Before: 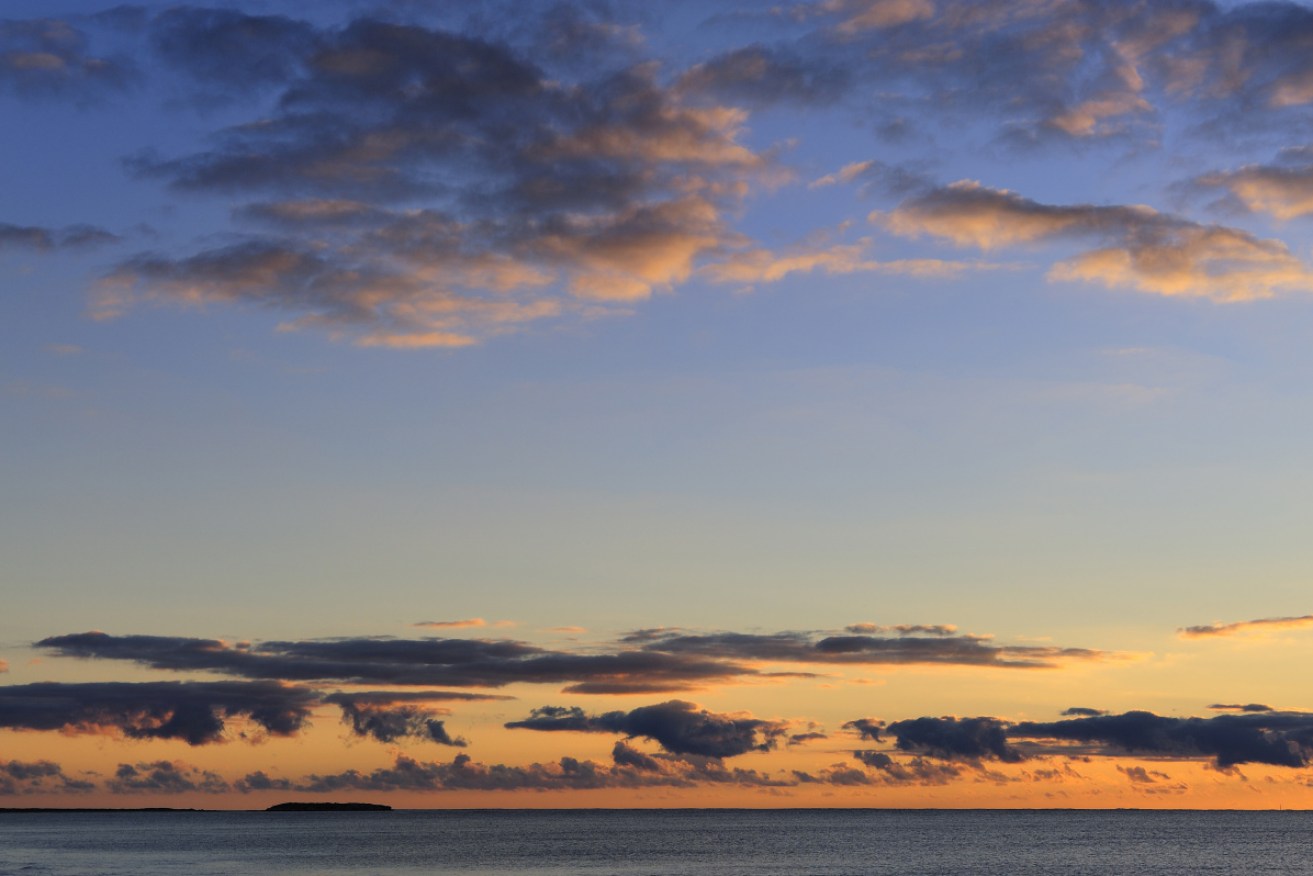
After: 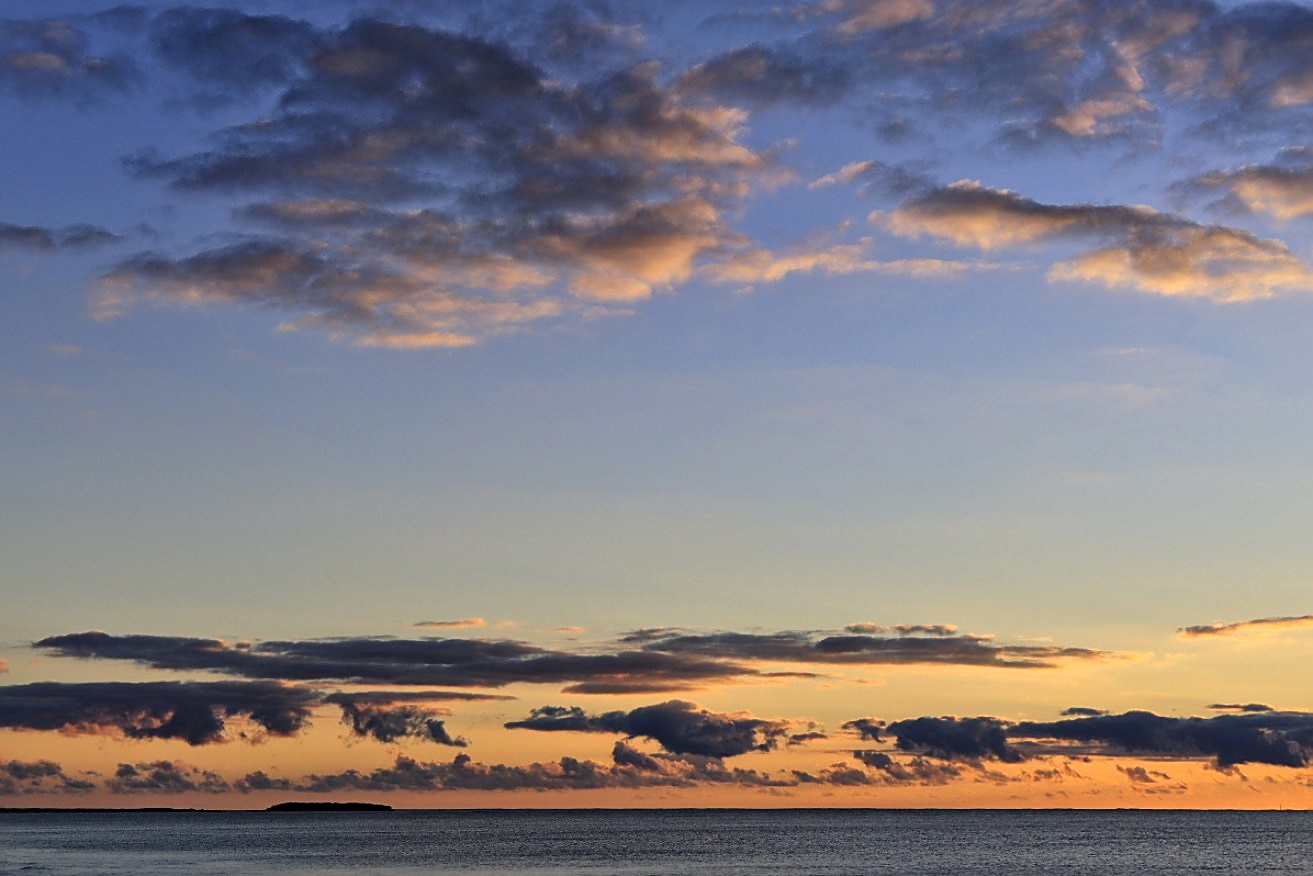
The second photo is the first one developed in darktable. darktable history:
local contrast: mode bilateral grid, contrast 20, coarseness 21, detail 150%, midtone range 0.2
sharpen: amount 0.594
